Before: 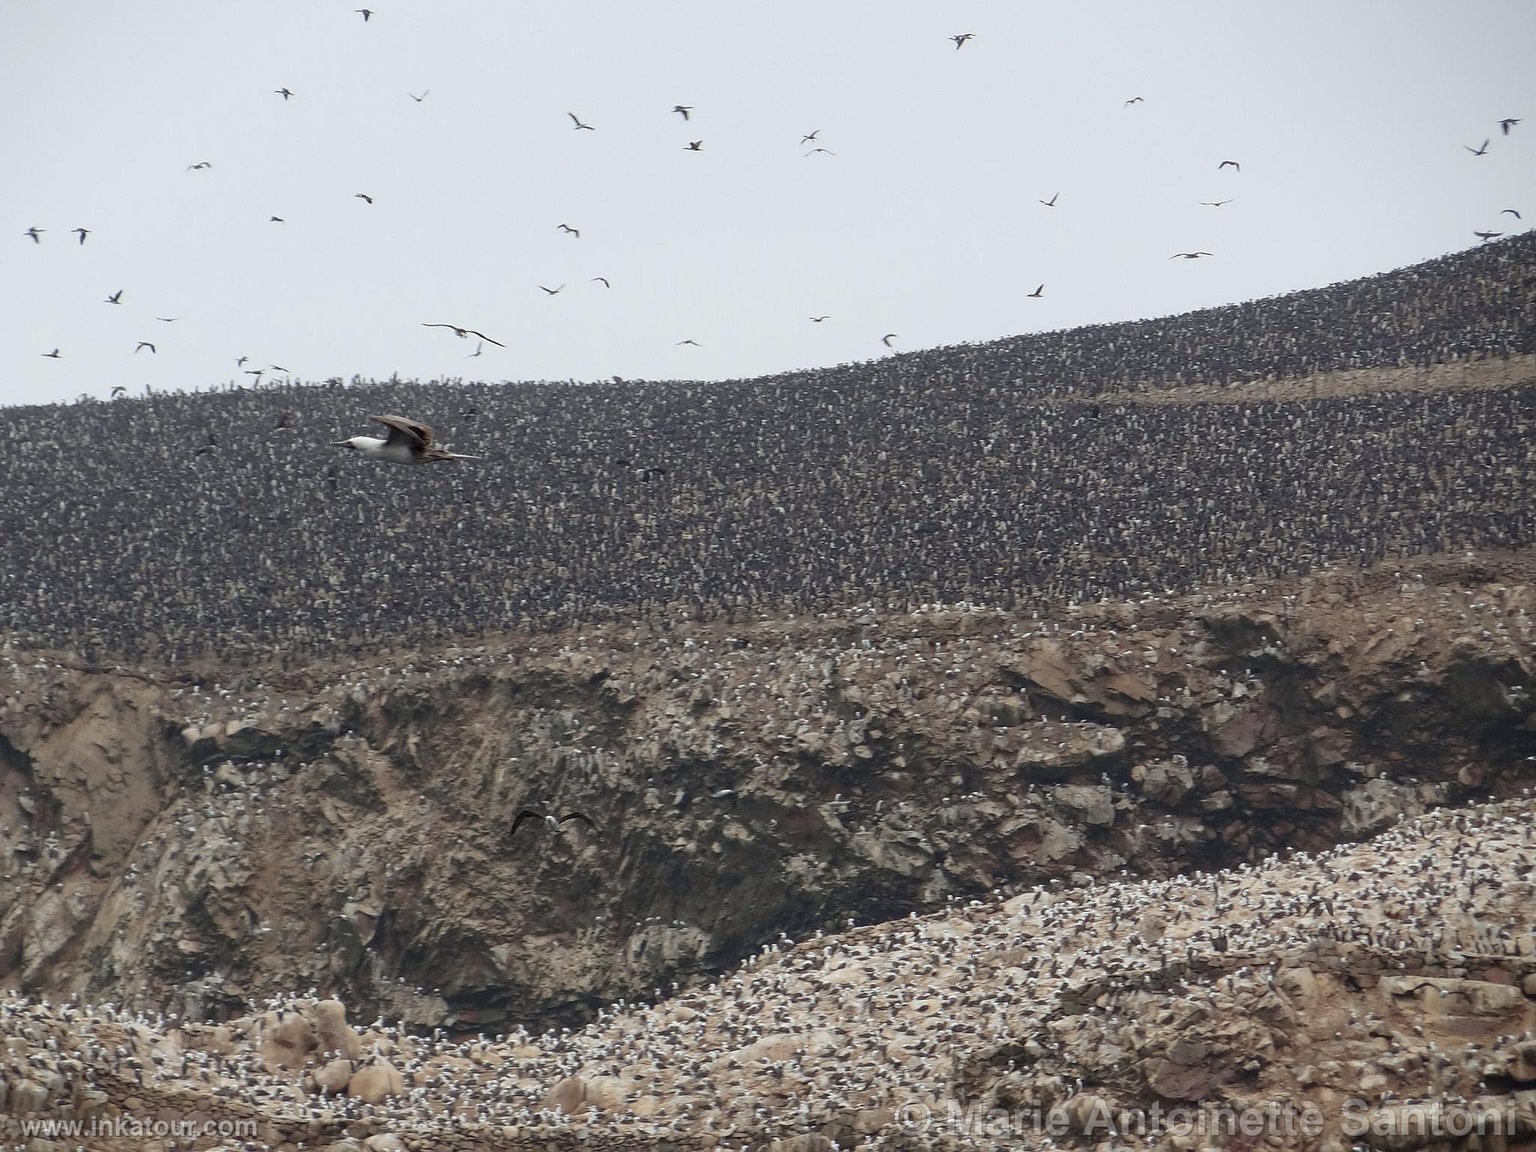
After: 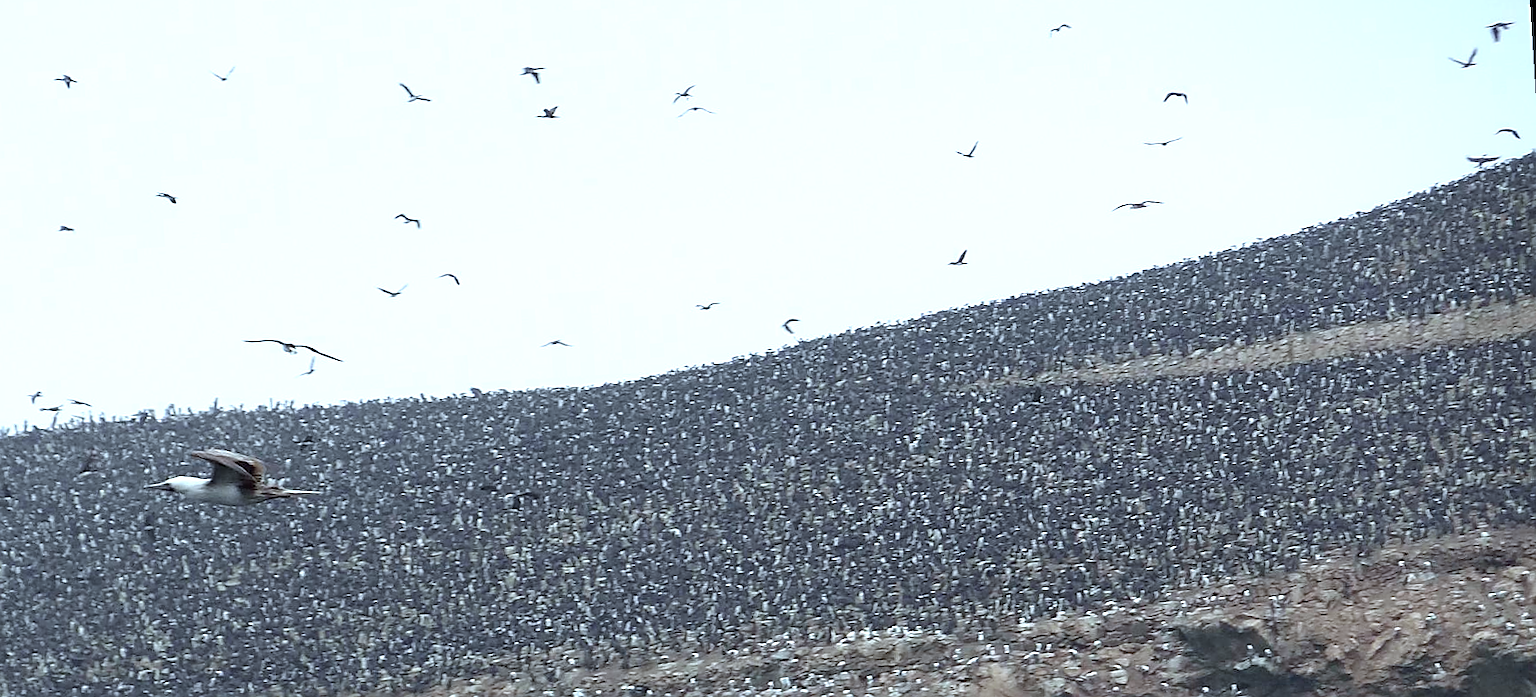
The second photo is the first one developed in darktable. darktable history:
crop and rotate: left 11.812%, bottom 42.776%
color calibration: illuminant F (fluorescent), F source F9 (Cool White Deluxe 4150 K) – high CRI, x 0.374, y 0.373, temperature 4158.34 K
sharpen: on, module defaults
rotate and perspective: rotation -3.52°, crop left 0.036, crop right 0.964, crop top 0.081, crop bottom 0.919
exposure: black level correction 0, exposure 0.7 EV, compensate exposure bias true, compensate highlight preservation false
